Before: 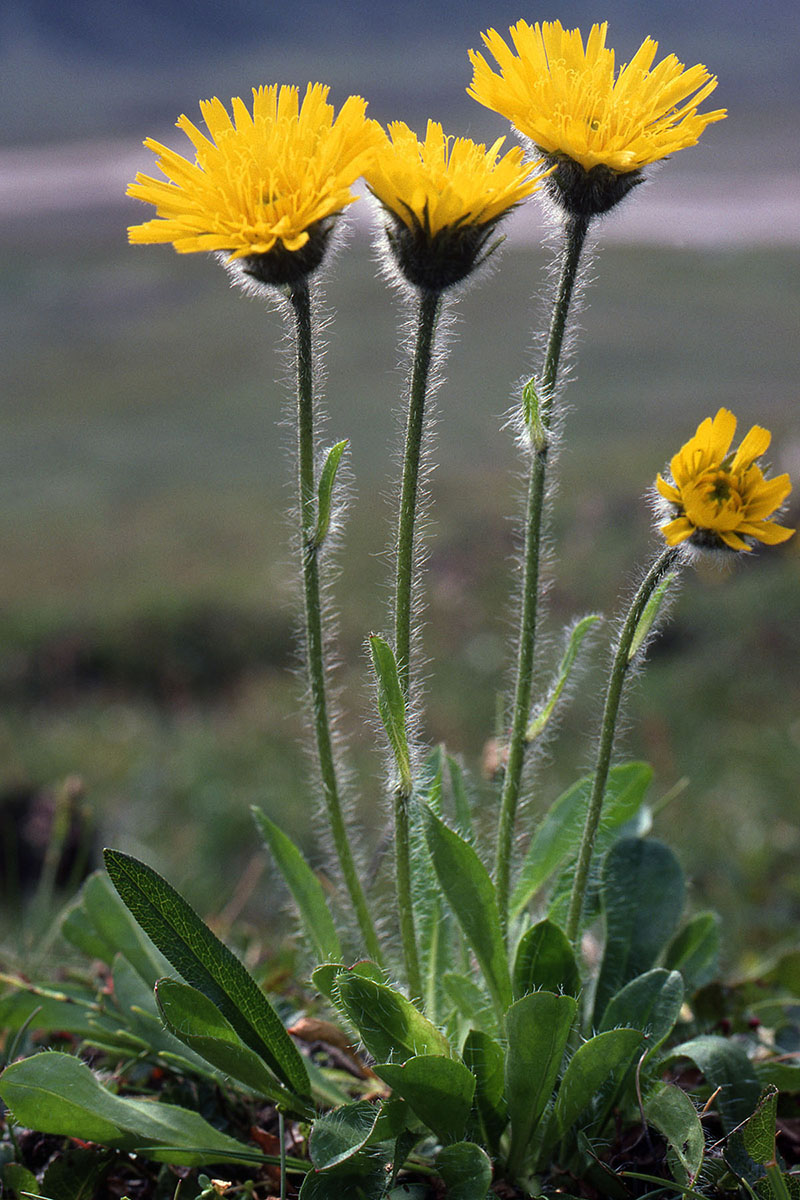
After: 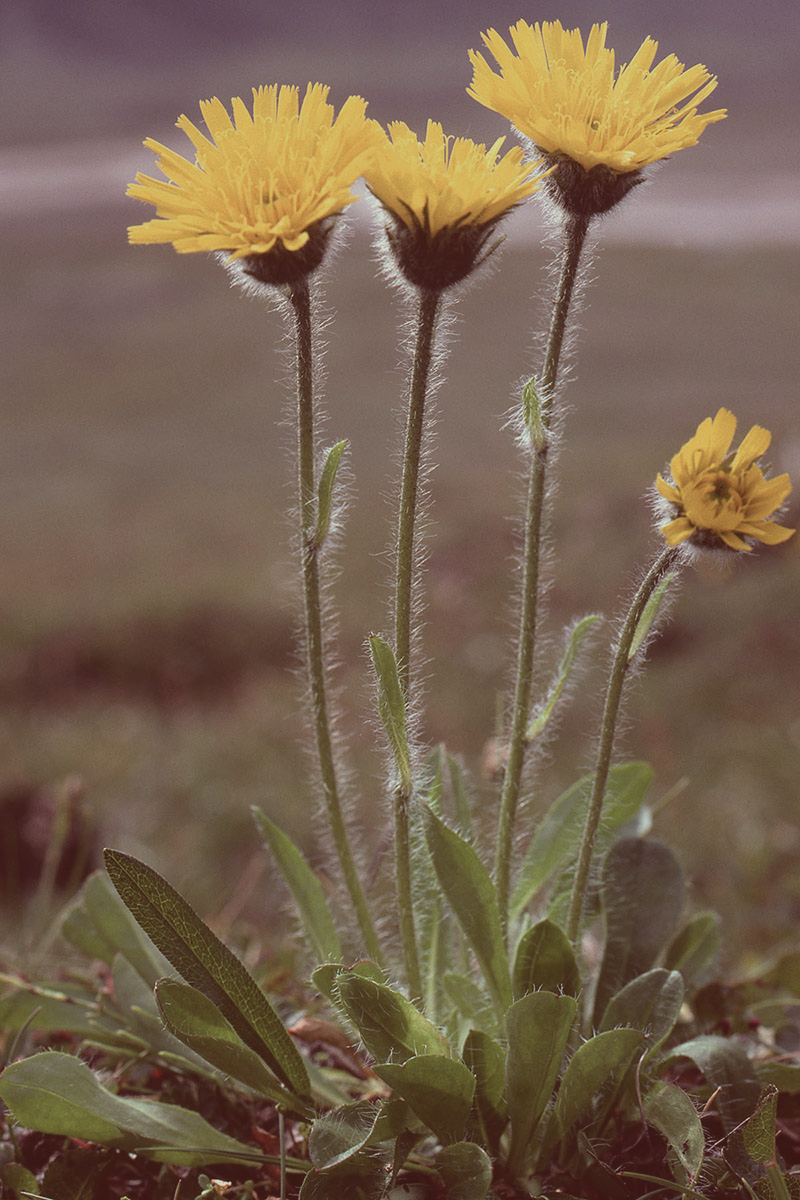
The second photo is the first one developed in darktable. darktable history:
contrast brightness saturation: contrast -0.255, saturation -0.422
color correction: highlights a* -7.11, highlights b* -0.218, shadows a* 20.61, shadows b* 12.41
